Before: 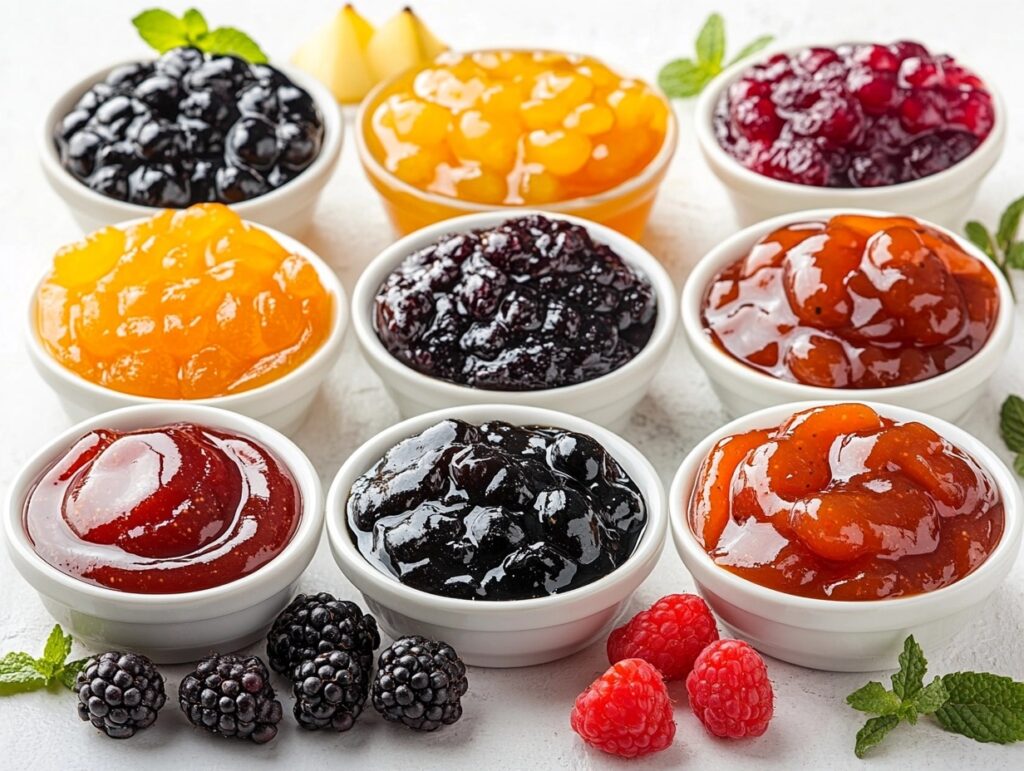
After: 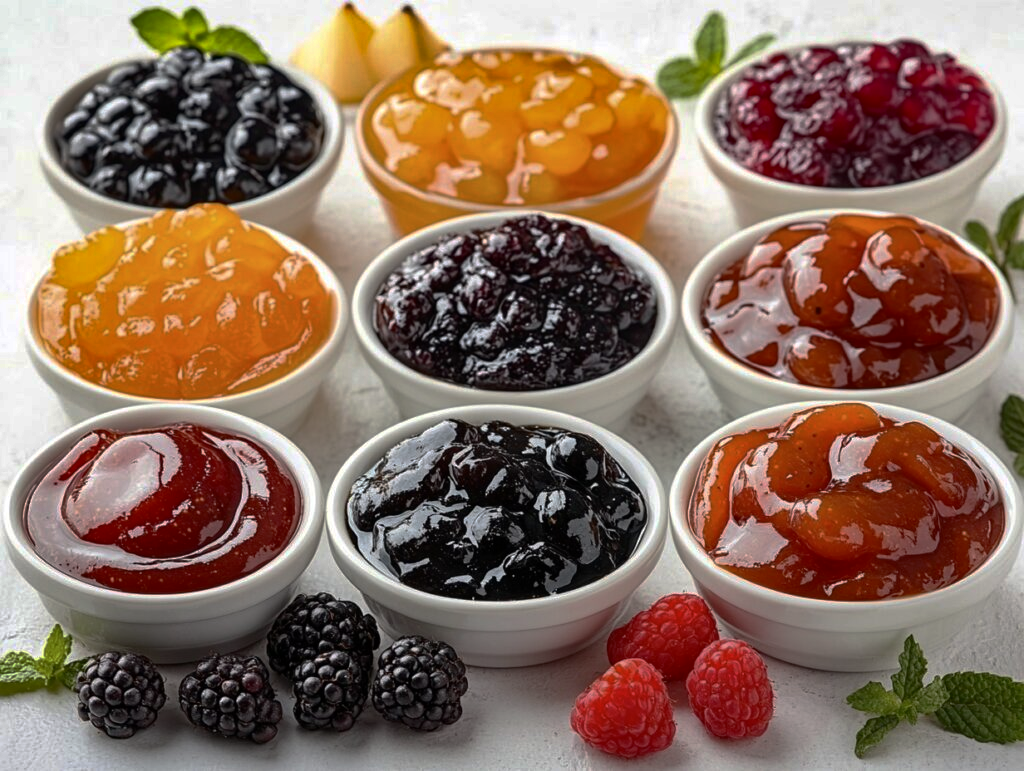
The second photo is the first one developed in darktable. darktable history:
contrast brightness saturation: contrast 0.144
shadows and highlights: low approximation 0.01, soften with gaussian
base curve: curves: ch0 [(0, 0) (0.841, 0.609) (1, 1)], preserve colors none
